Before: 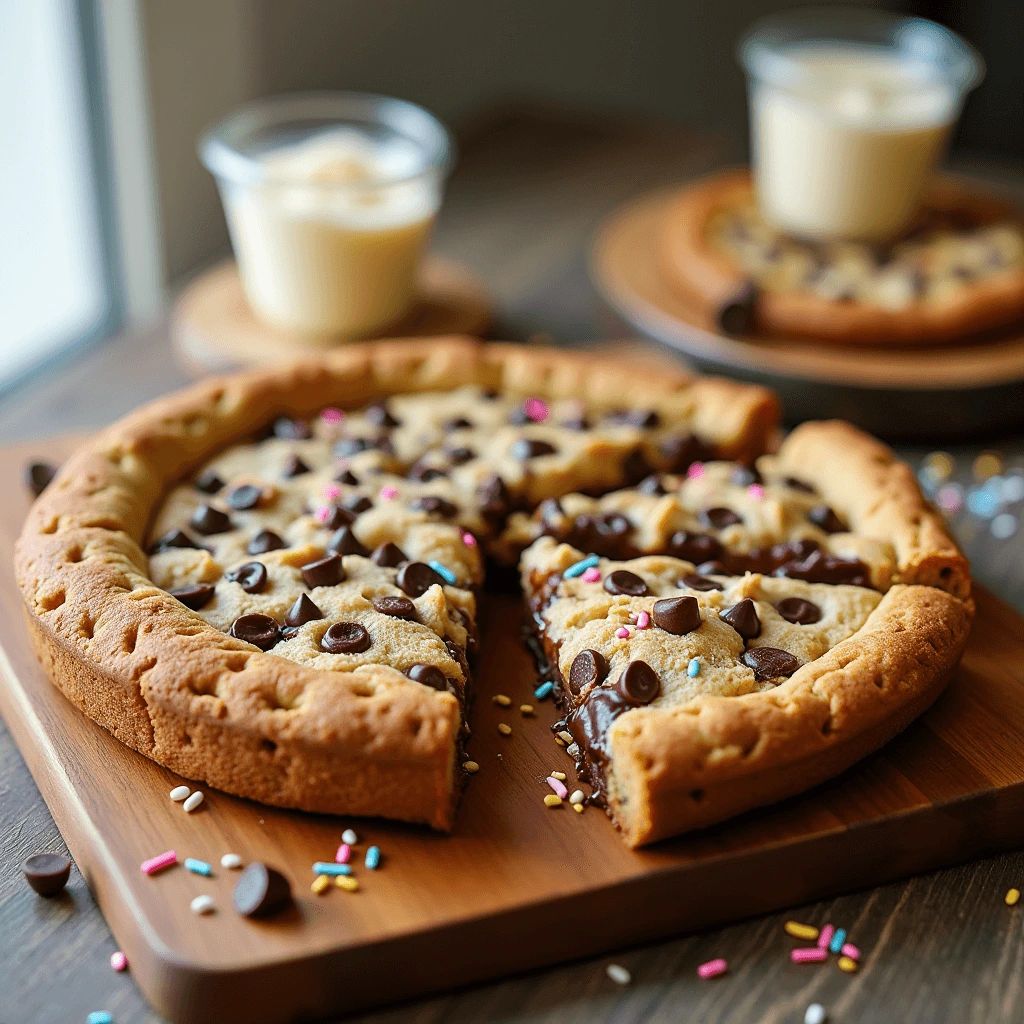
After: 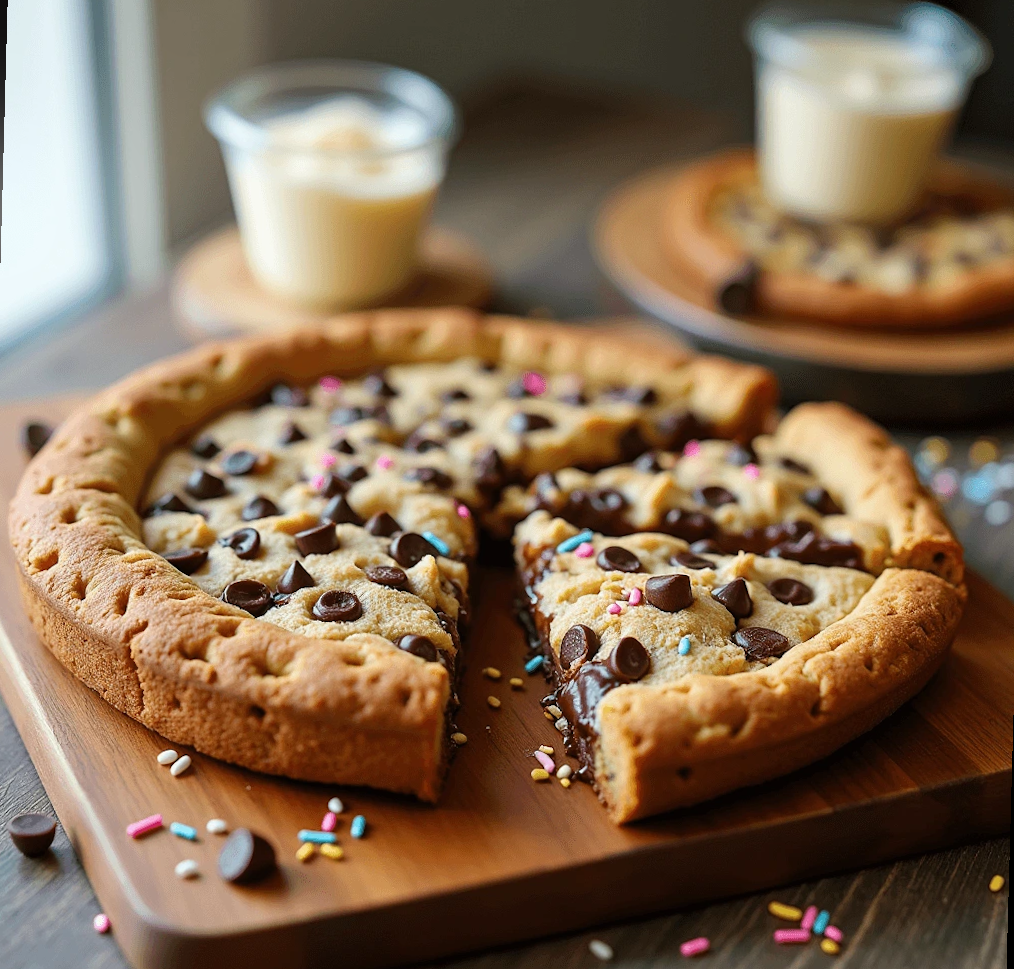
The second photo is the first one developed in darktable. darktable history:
rotate and perspective: rotation 1.57°, crop left 0.018, crop right 0.982, crop top 0.039, crop bottom 0.961
bloom: size 13.65%, threshold 98.39%, strength 4.82%
